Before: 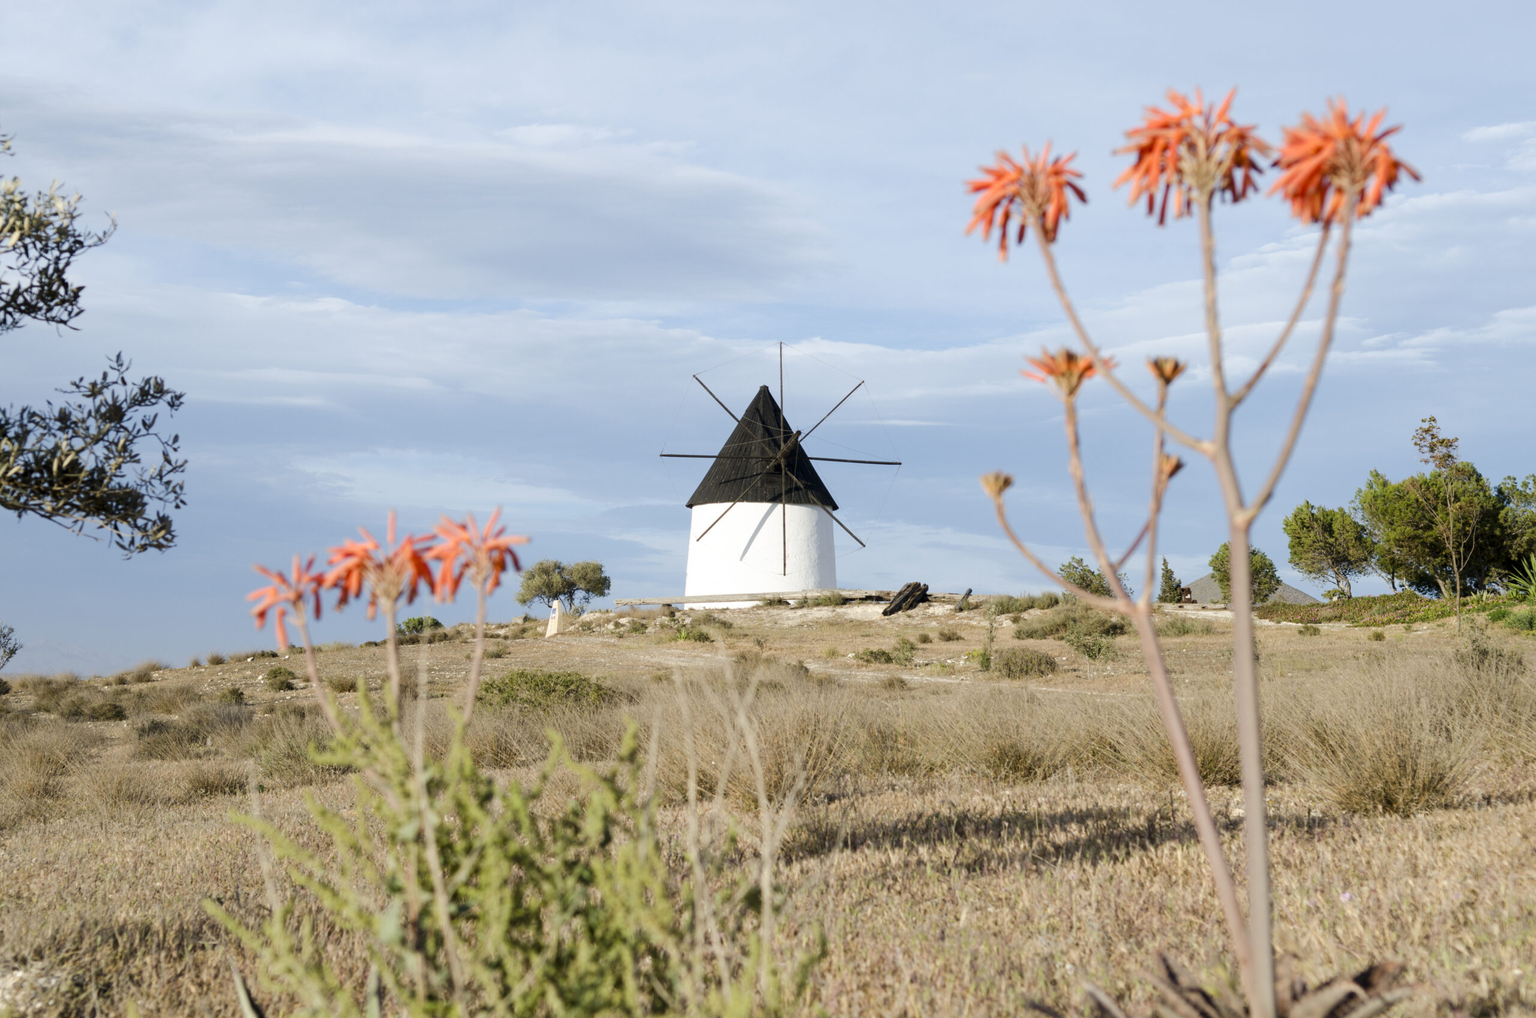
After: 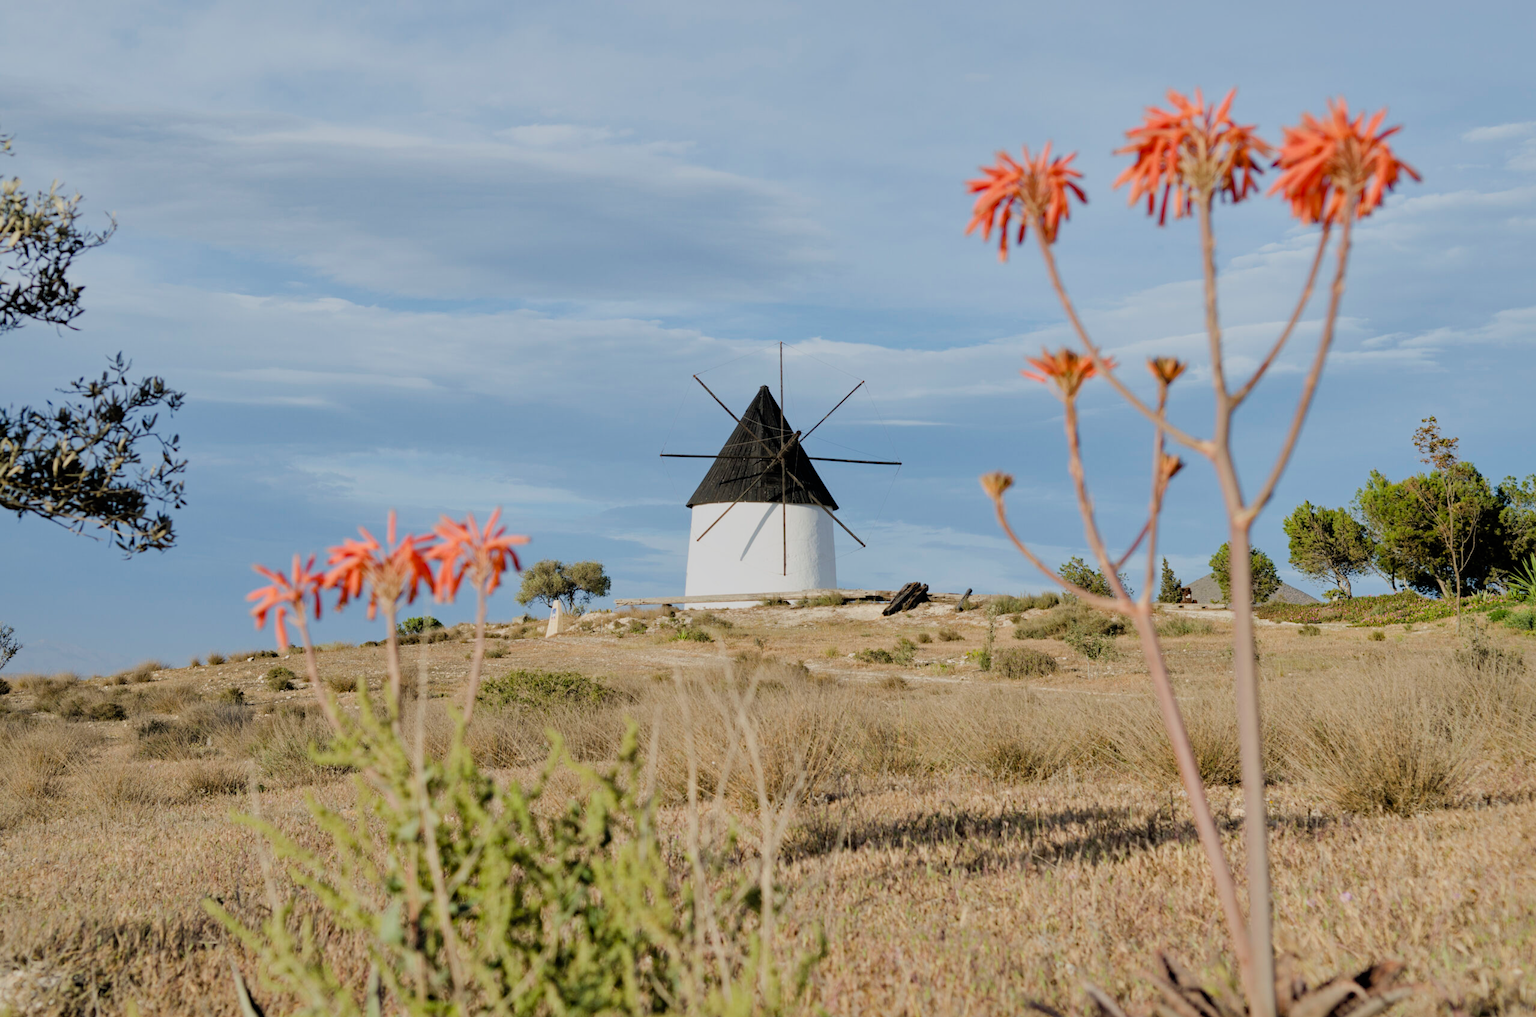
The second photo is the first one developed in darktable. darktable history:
shadows and highlights: on, module defaults
filmic rgb: black relative exposure -7.92 EV, white relative exposure 4.13 EV, threshold 3 EV, hardness 4.02, latitude 51.22%, contrast 1.013, shadows ↔ highlights balance 5.35%, color science v5 (2021), contrast in shadows safe, contrast in highlights safe, enable highlight reconstruction true
haze removal: compatibility mode true, adaptive false
